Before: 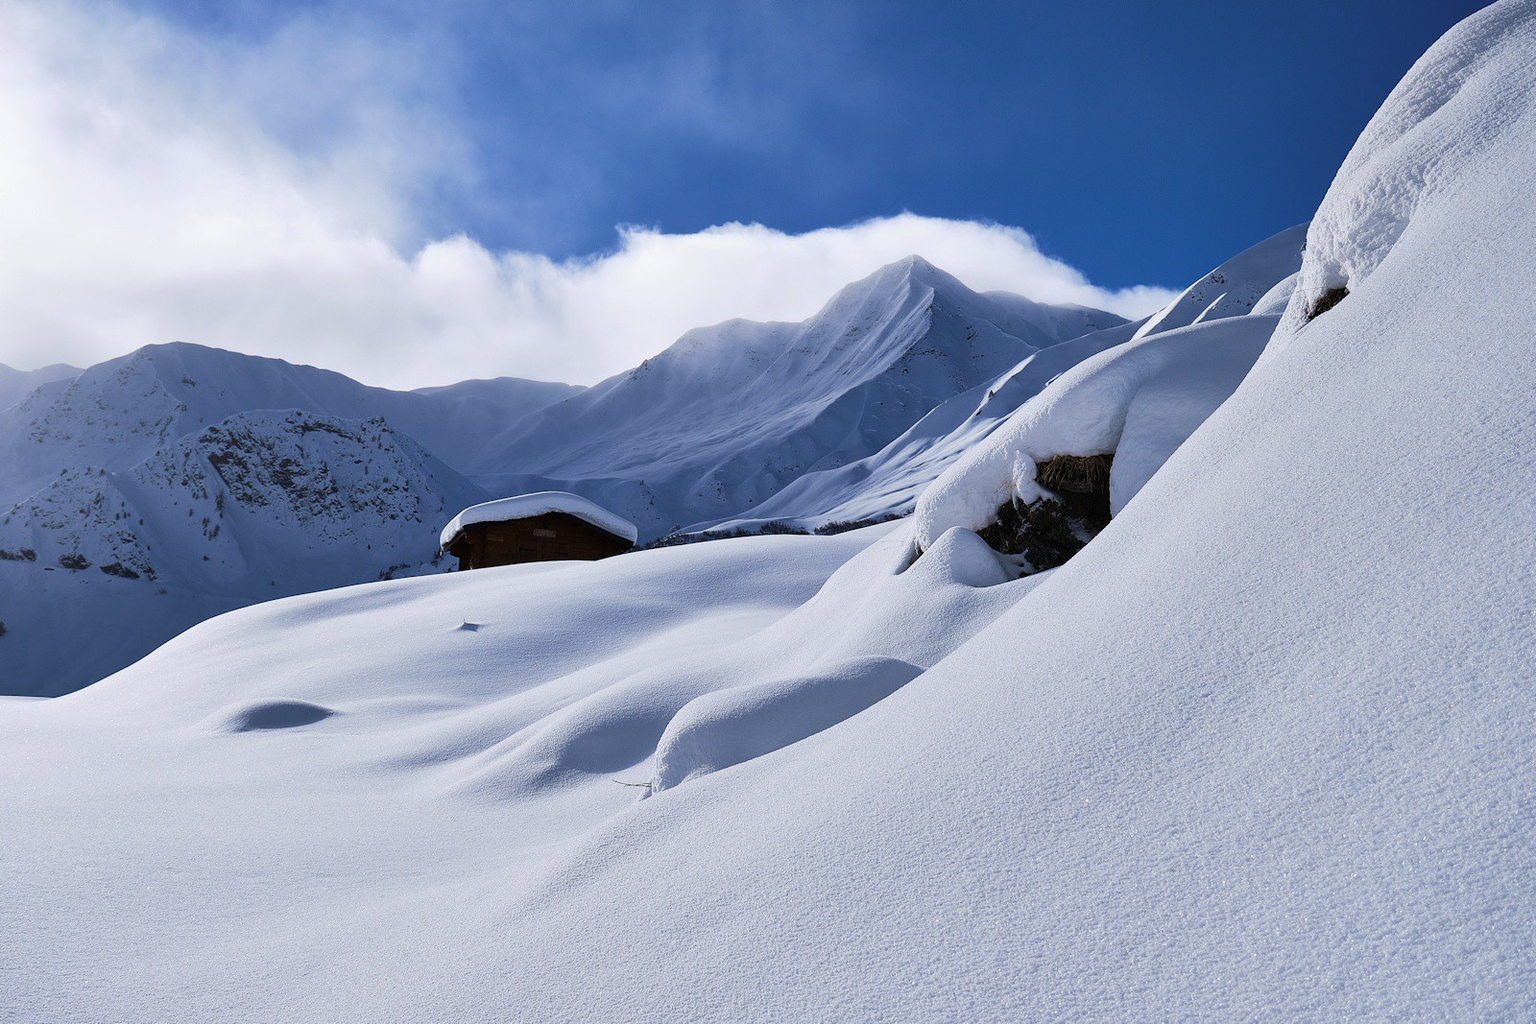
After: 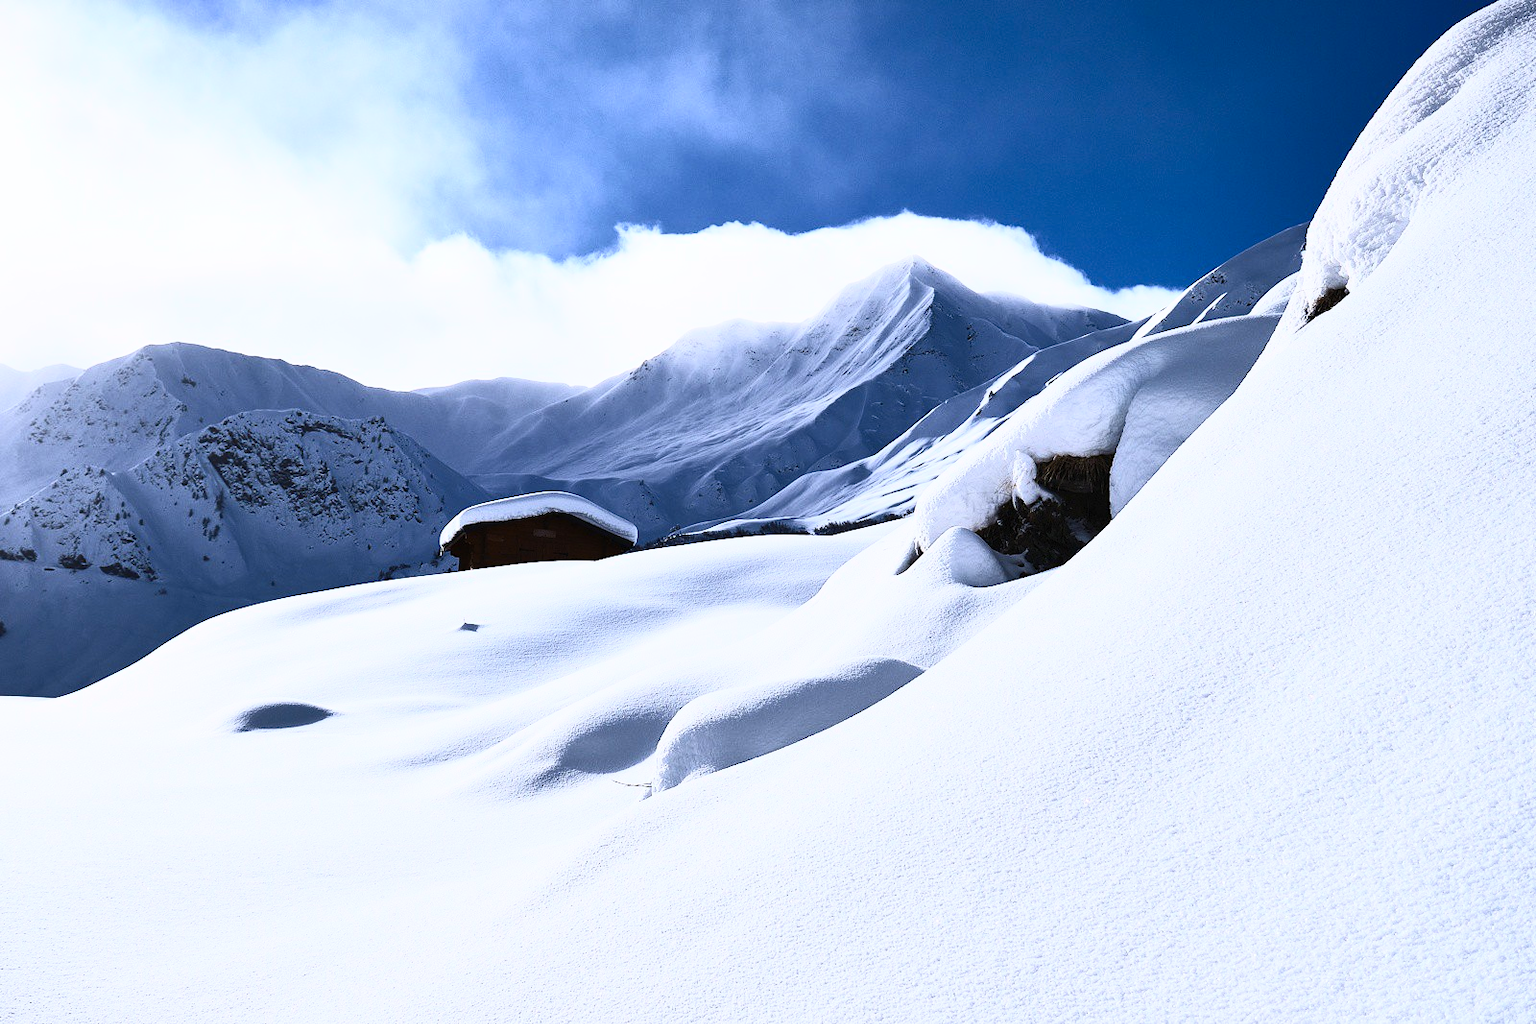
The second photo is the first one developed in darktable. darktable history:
contrast brightness saturation: contrast 0.611, brightness 0.35, saturation 0.14
